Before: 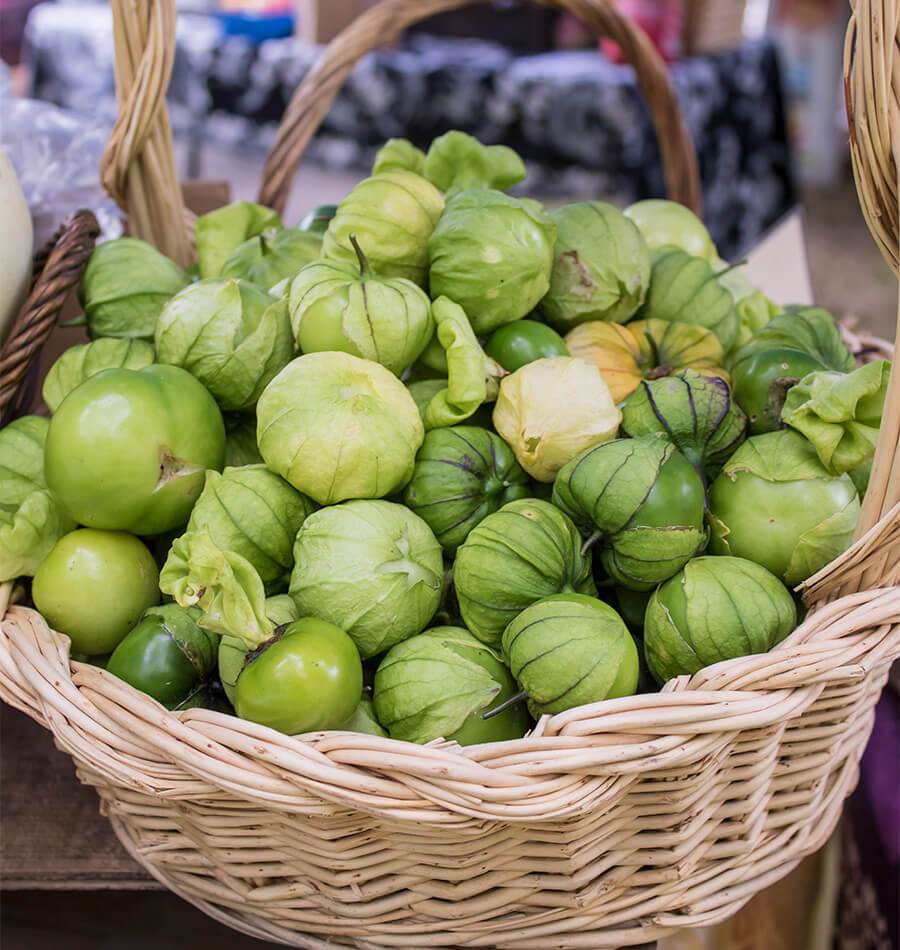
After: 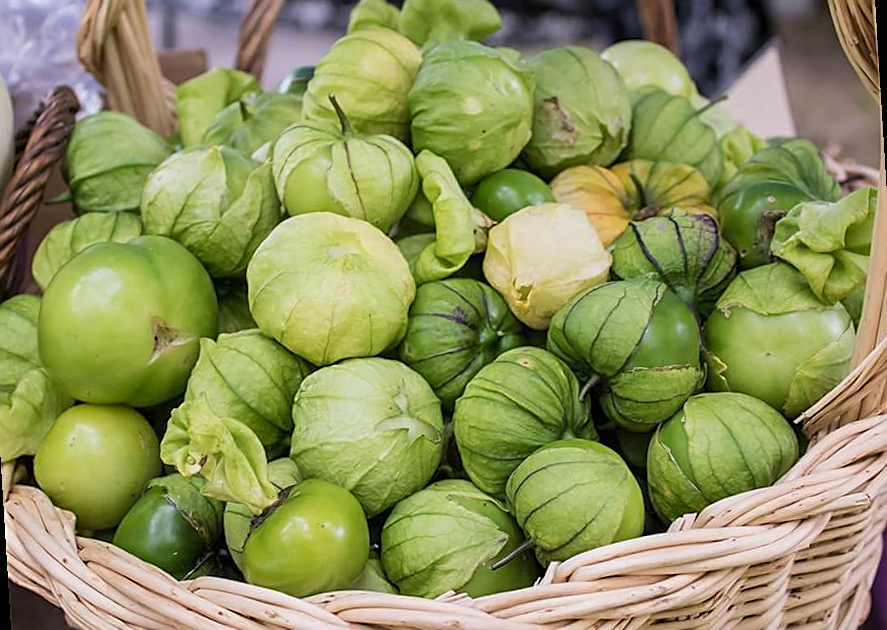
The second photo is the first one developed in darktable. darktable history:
rotate and perspective: rotation -3.52°, crop left 0.036, crop right 0.964, crop top 0.081, crop bottom 0.919
sharpen: on, module defaults
crop: top 11.038%, bottom 13.962%
